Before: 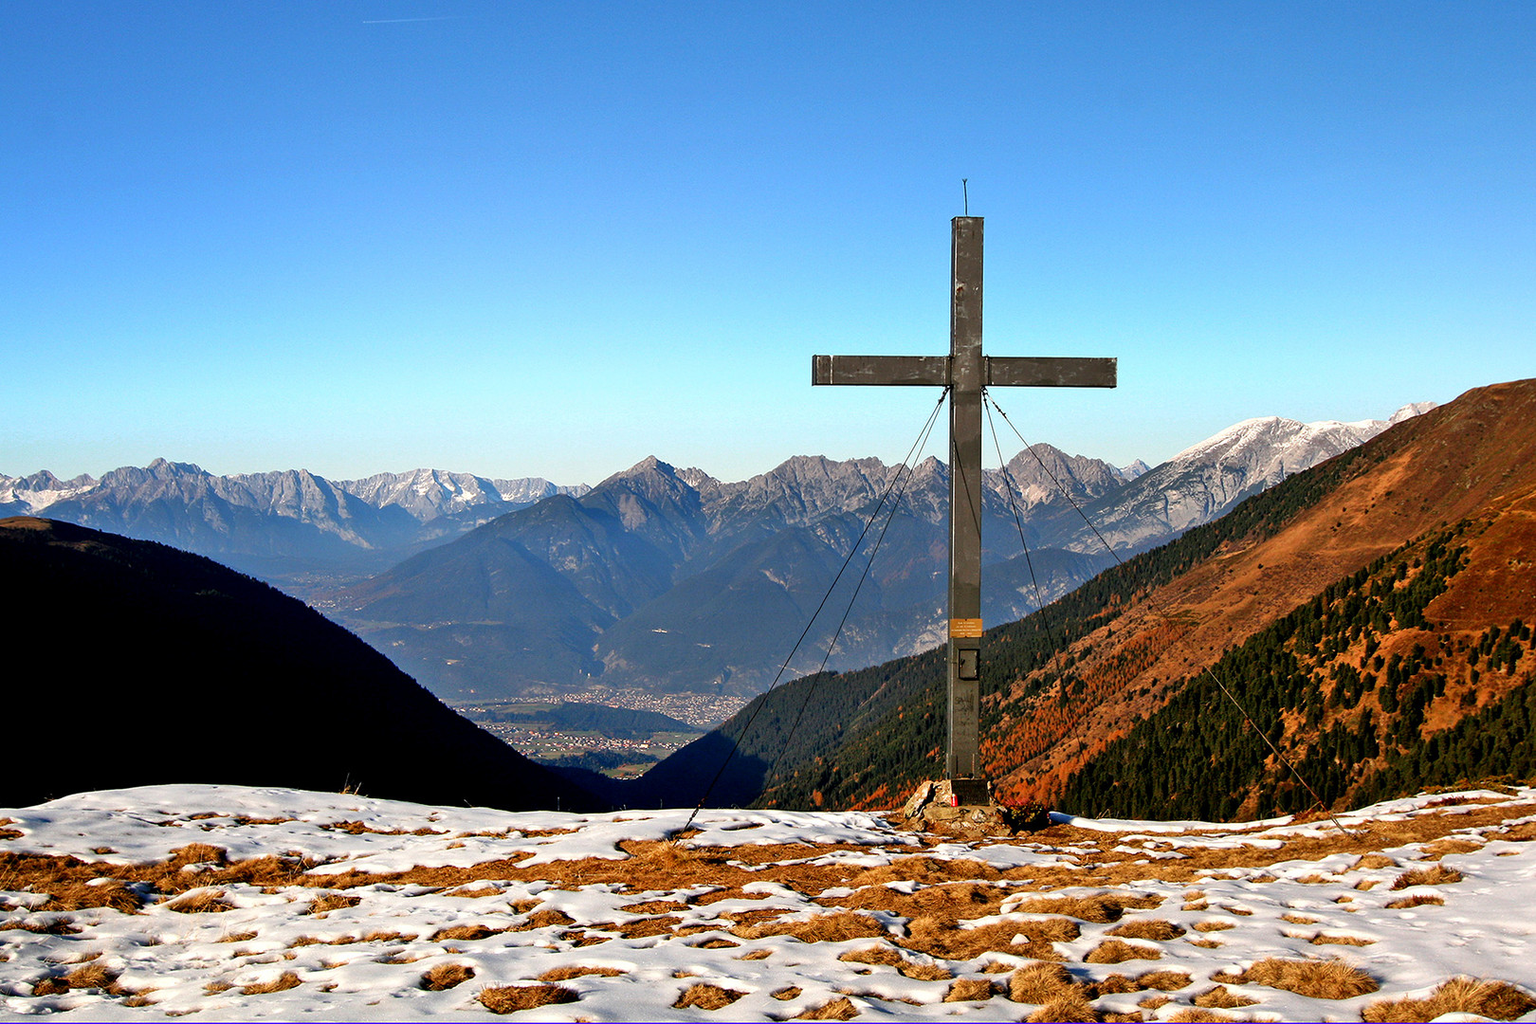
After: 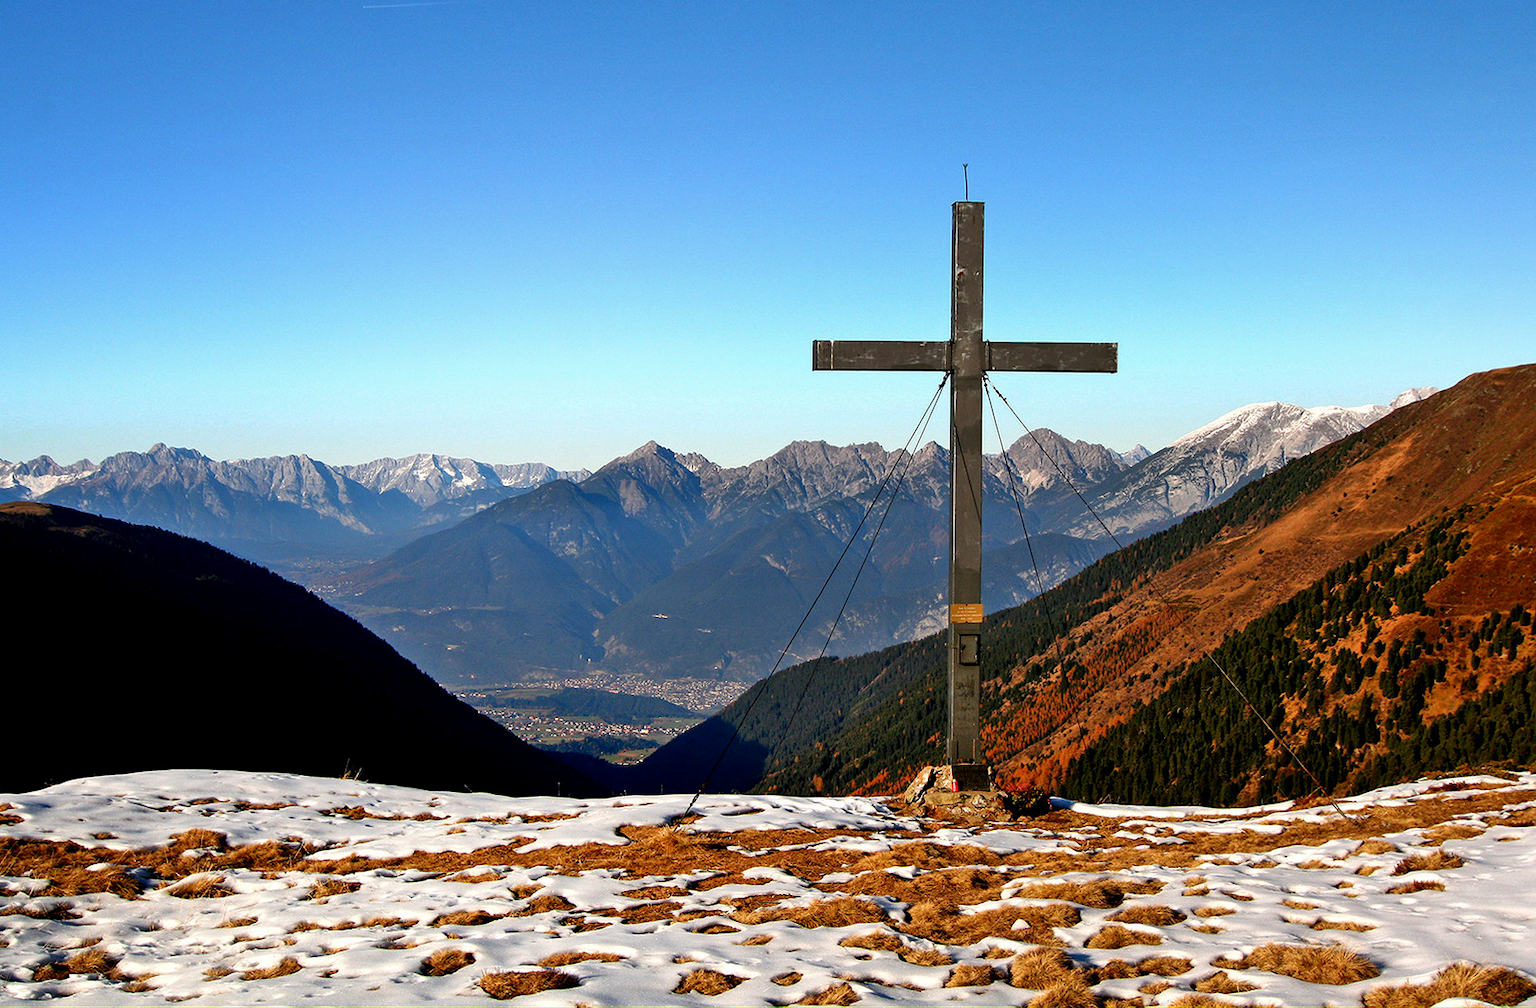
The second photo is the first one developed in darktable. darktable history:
contrast brightness saturation: contrast 0.03, brightness -0.044
crop: top 1.502%, right 0.015%
